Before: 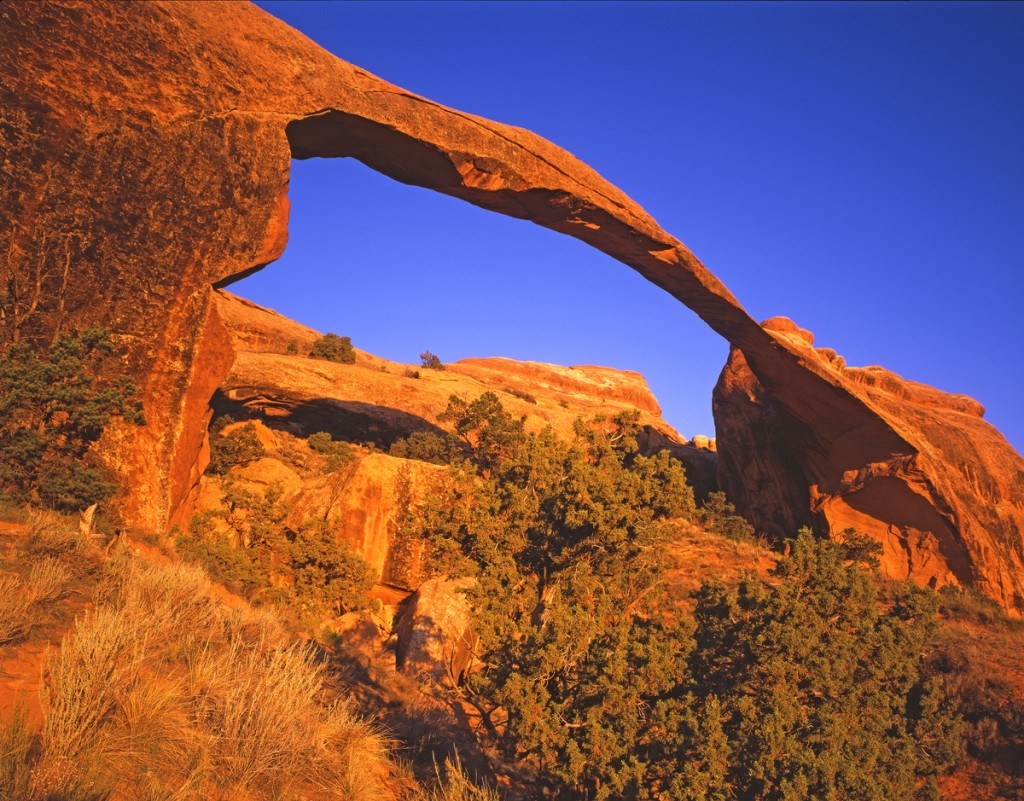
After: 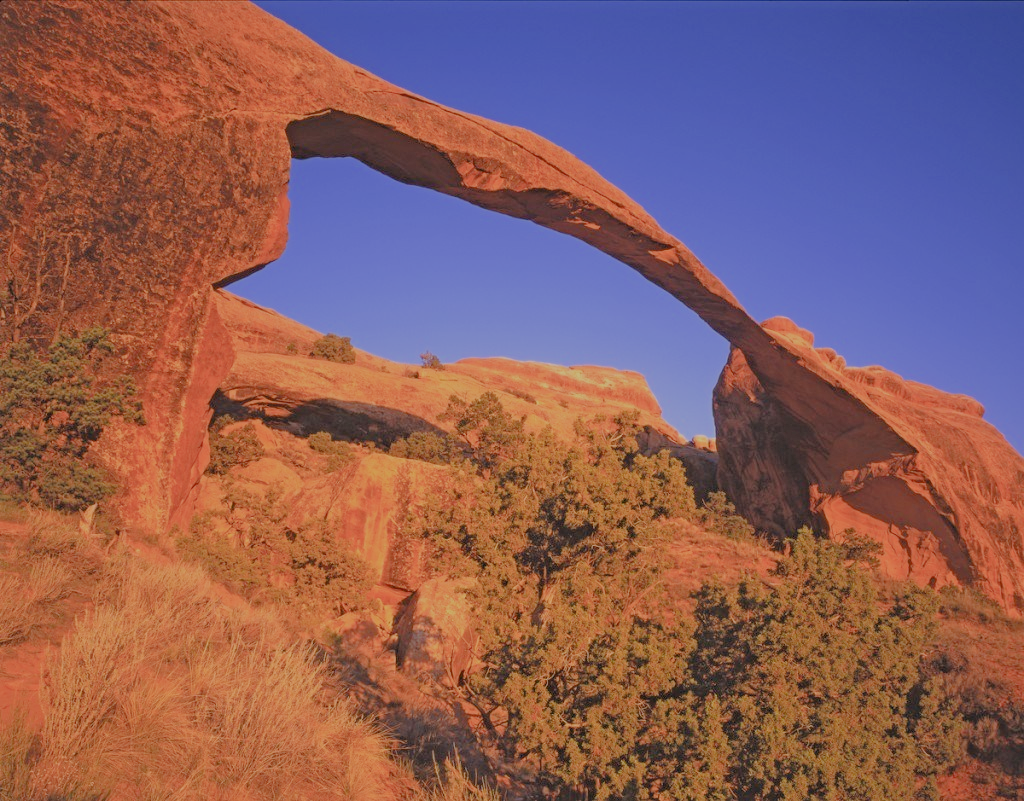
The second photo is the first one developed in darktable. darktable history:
exposure: black level correction 0, exposure 0.7 EV, compensate exposure bias true, compensate highlight preservation false
filmic rgb: black relative exposure -4.42 EV, white relative exposure 6.58 EV, hardness 1.85, contrast 0.5
